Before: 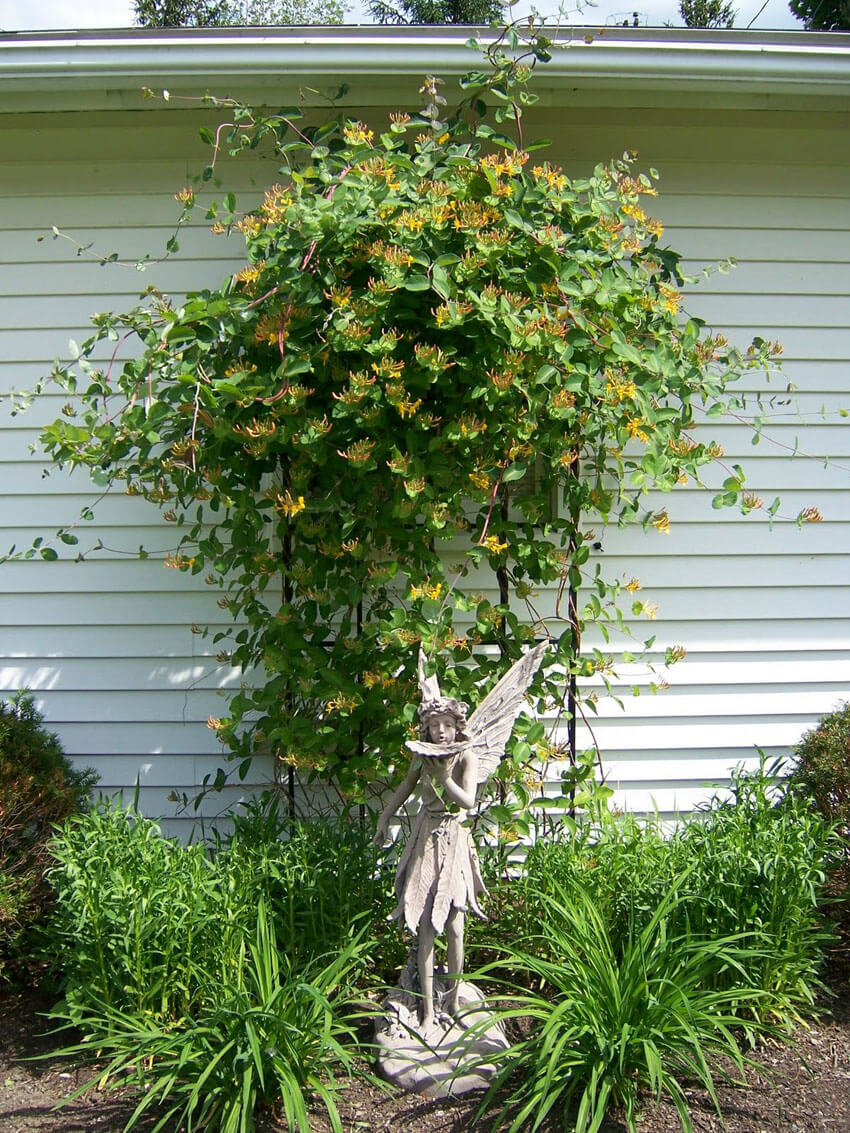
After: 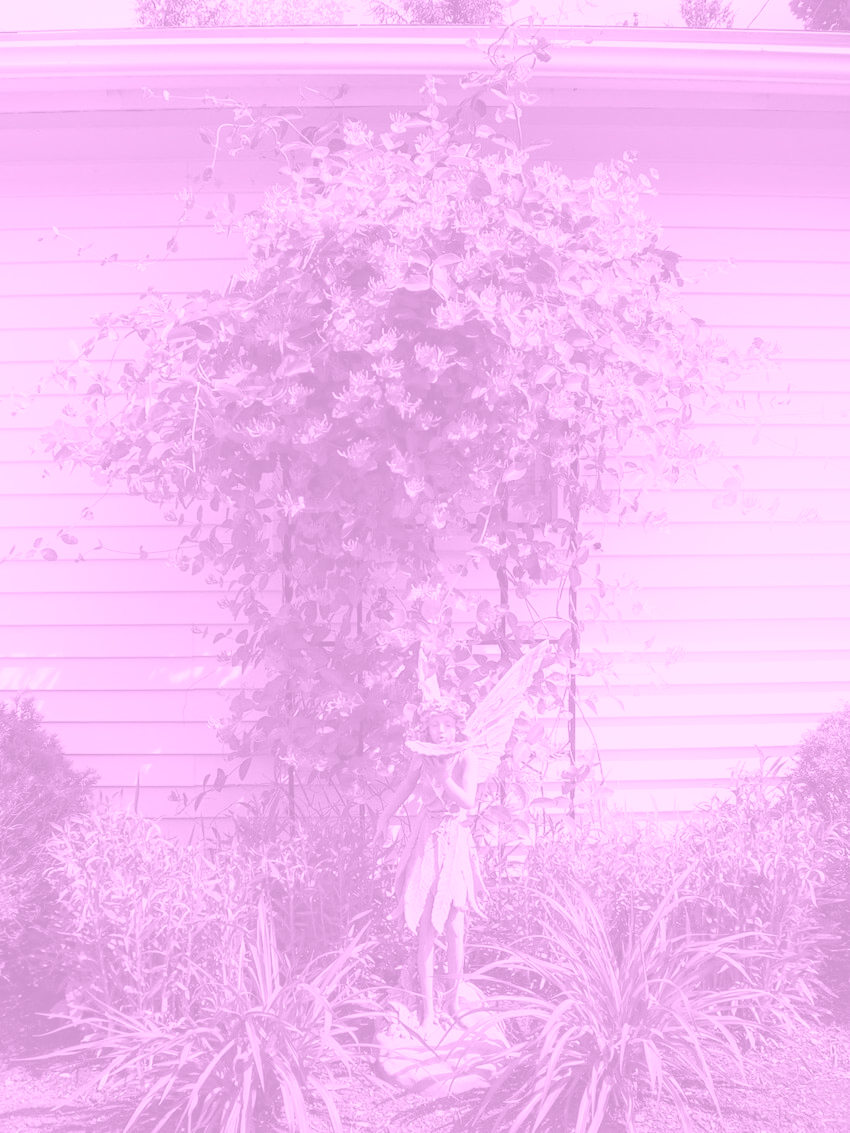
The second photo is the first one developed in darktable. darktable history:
local contrast: detail 110%
shadows and highlights: shadows -54.3, highlights 86.09, soften with gaussian
colorize: hue 331.2°, saturation 75%, source mix 30.28%, lightness 70.52%, version 1
